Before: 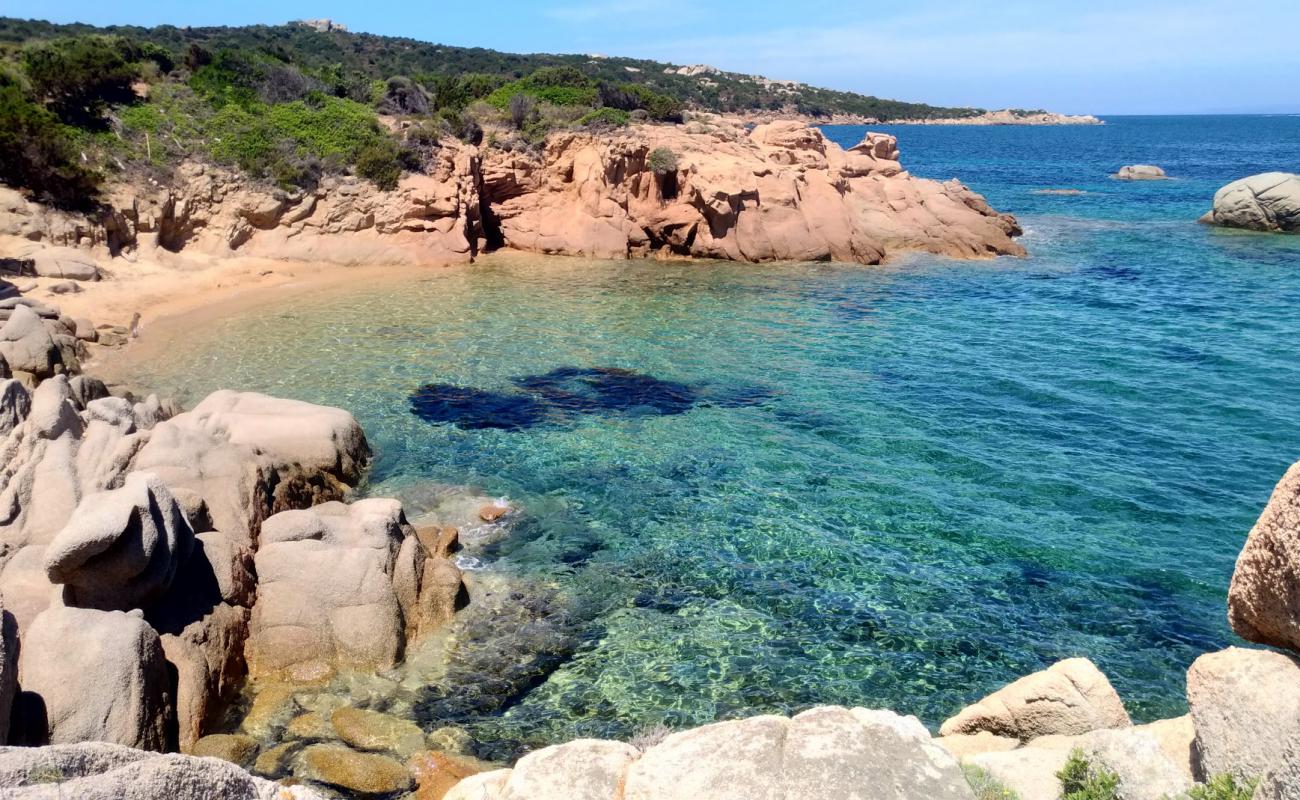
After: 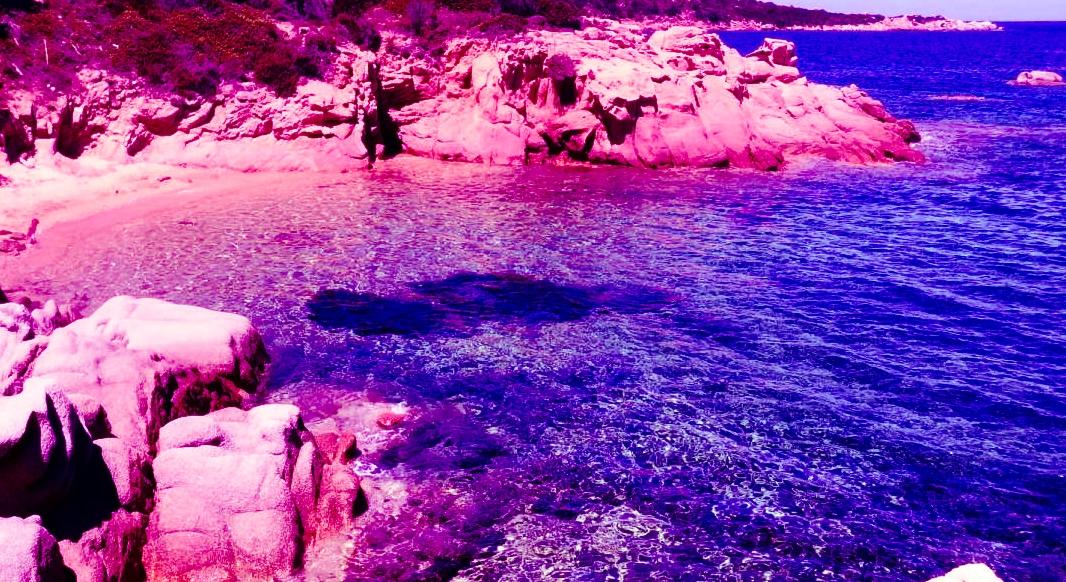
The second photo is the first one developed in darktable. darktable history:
crop: left 7.856%, top 11.836%, right 10.12%, bottom 15.387%
base curve: curves: ch0 [(0, 0) (0.028, 0.03) (0.121, 0.232) (0.46, 0.748) (0.859, 0.968) (1, 1)], preserve colors none
color balance: mode lift, gamma, gain (sRGB), lift [1, 1, 0.101, 1]
